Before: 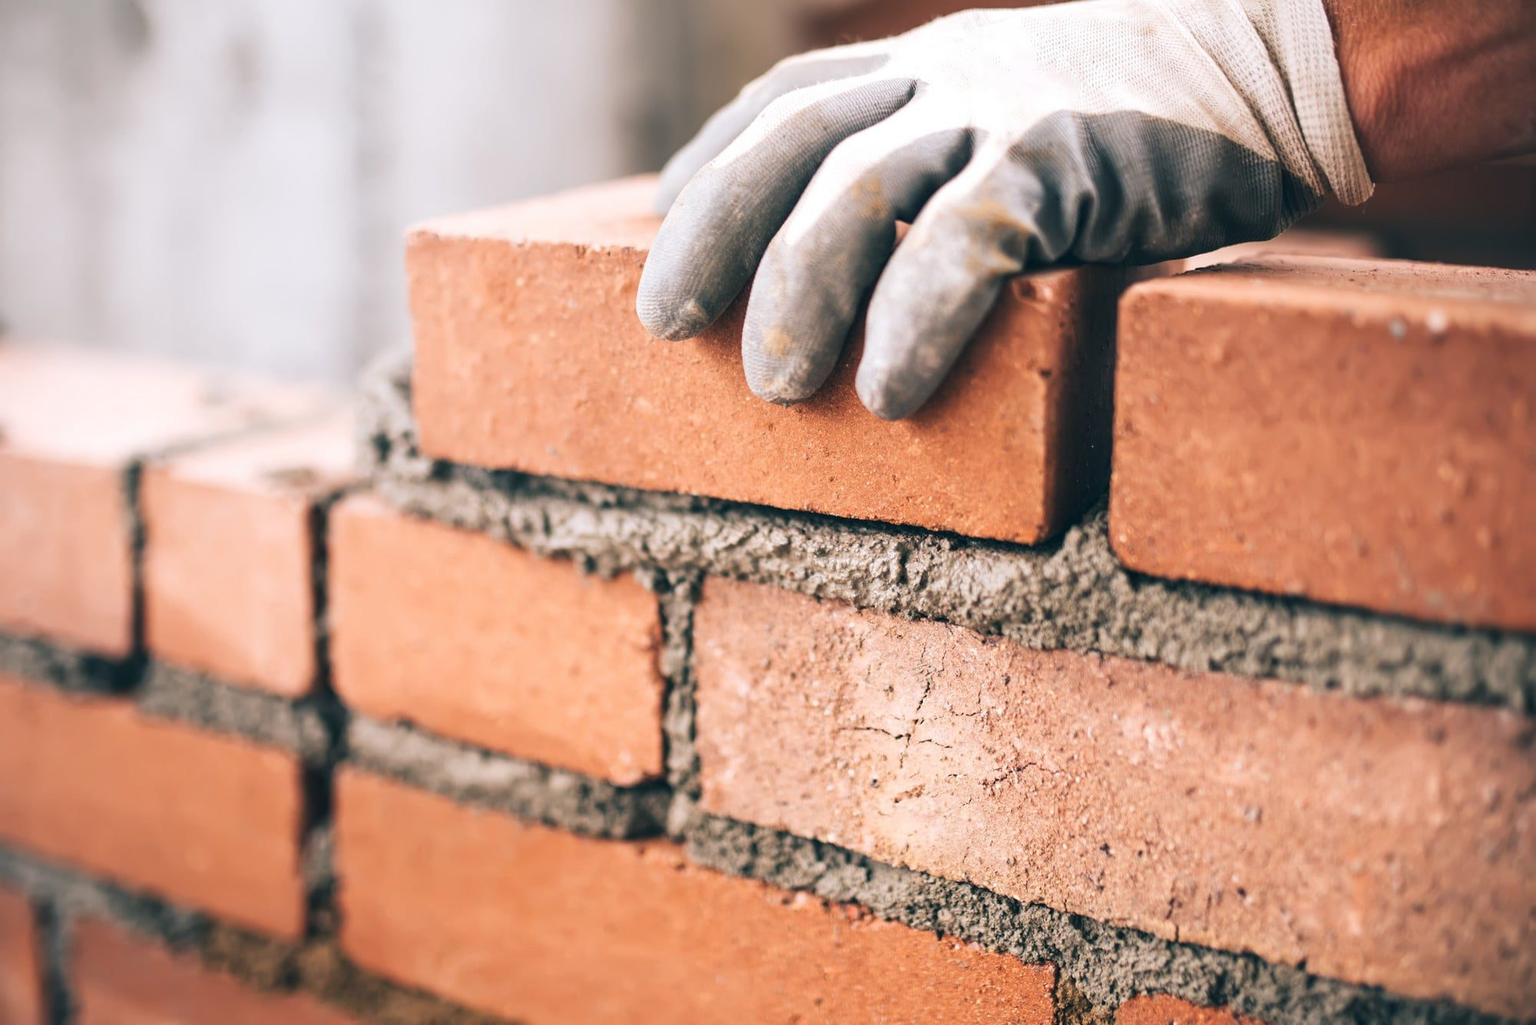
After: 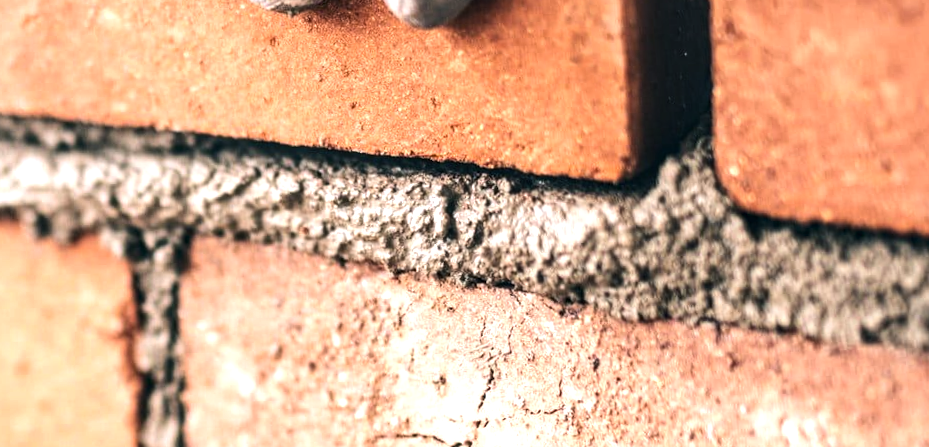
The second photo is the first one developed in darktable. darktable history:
rotate and perspective: rotation -1.68°, lens shift (vertical) -0.146, crop left 0.049, crop right 0.912, crop top 0.032, crop bottom 0.96
local contrast: detail 130%
crop: left 36.607%, top 34.735%, right 13.146%, bottom 30.611%
tone equalizer: -8 EV -0.75 EV, -7 EV -0.7 EV, -6 EV -0.6 EV, -5 EV -0.4 EV, -3 EV 0.4 EV, -2 EV 0.6 EV, -1 EV 0.7 EV, +0 EV 0.75 EV, edges refinement/feathering 500, mask exposure compensation -1.57 EV, preserve details no
